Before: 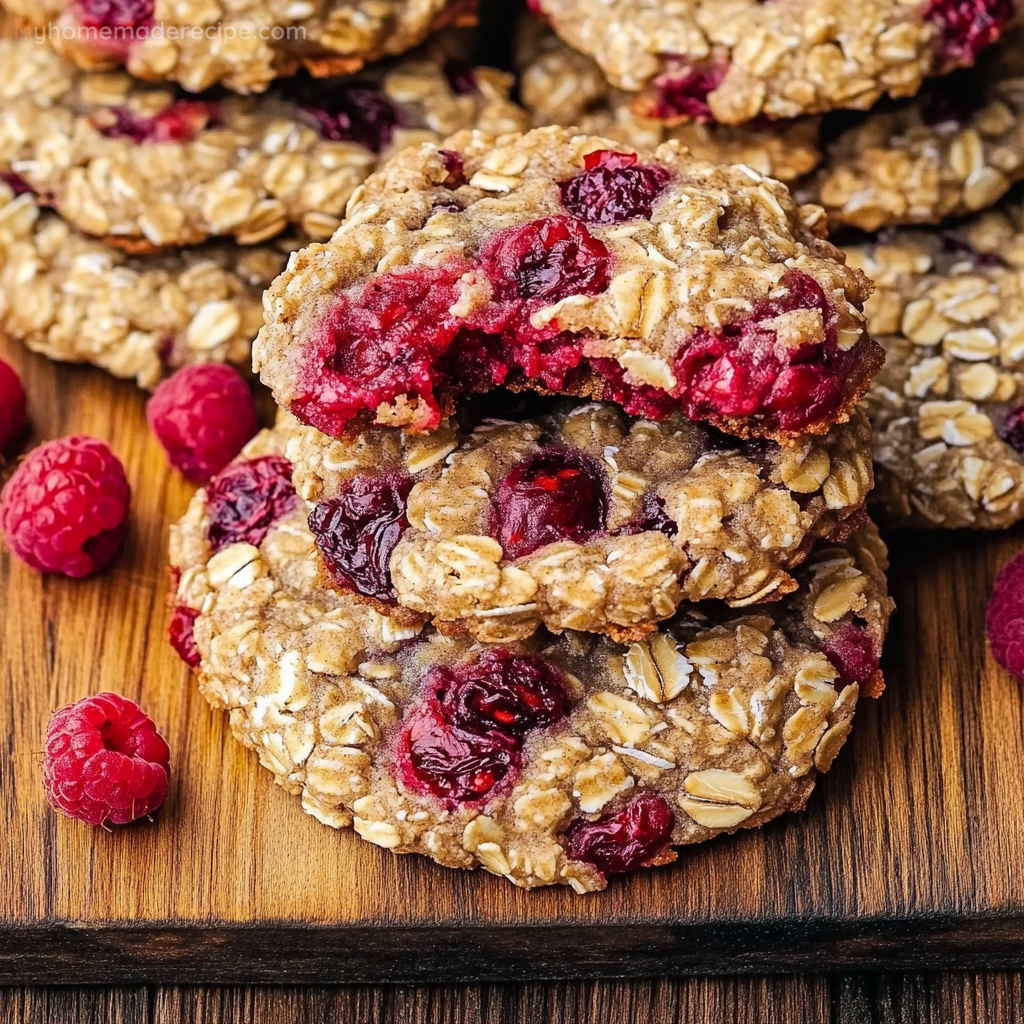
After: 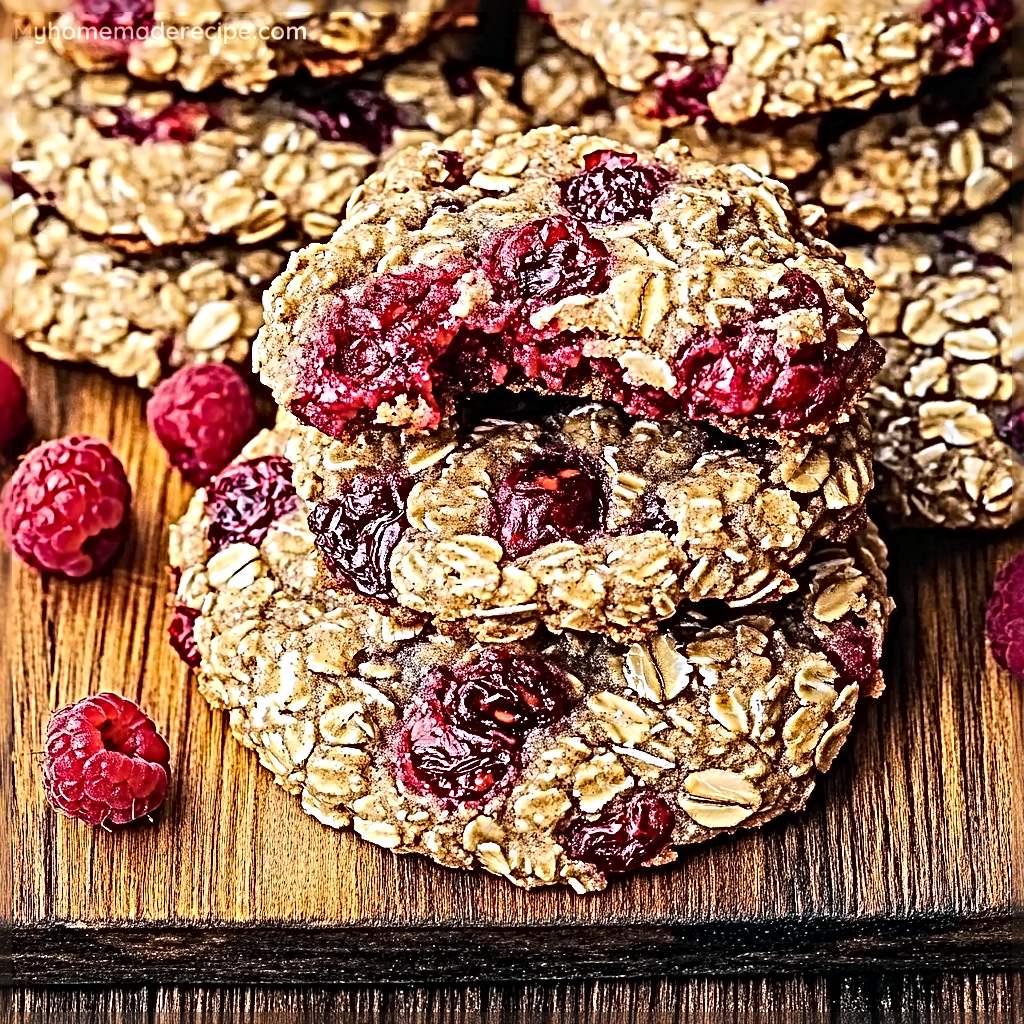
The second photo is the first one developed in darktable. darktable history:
contrast brightness saturation: contrast 0.151, brightness 0.049
sharpen: radius 6.283, amount 1.805, threshold 0.204
